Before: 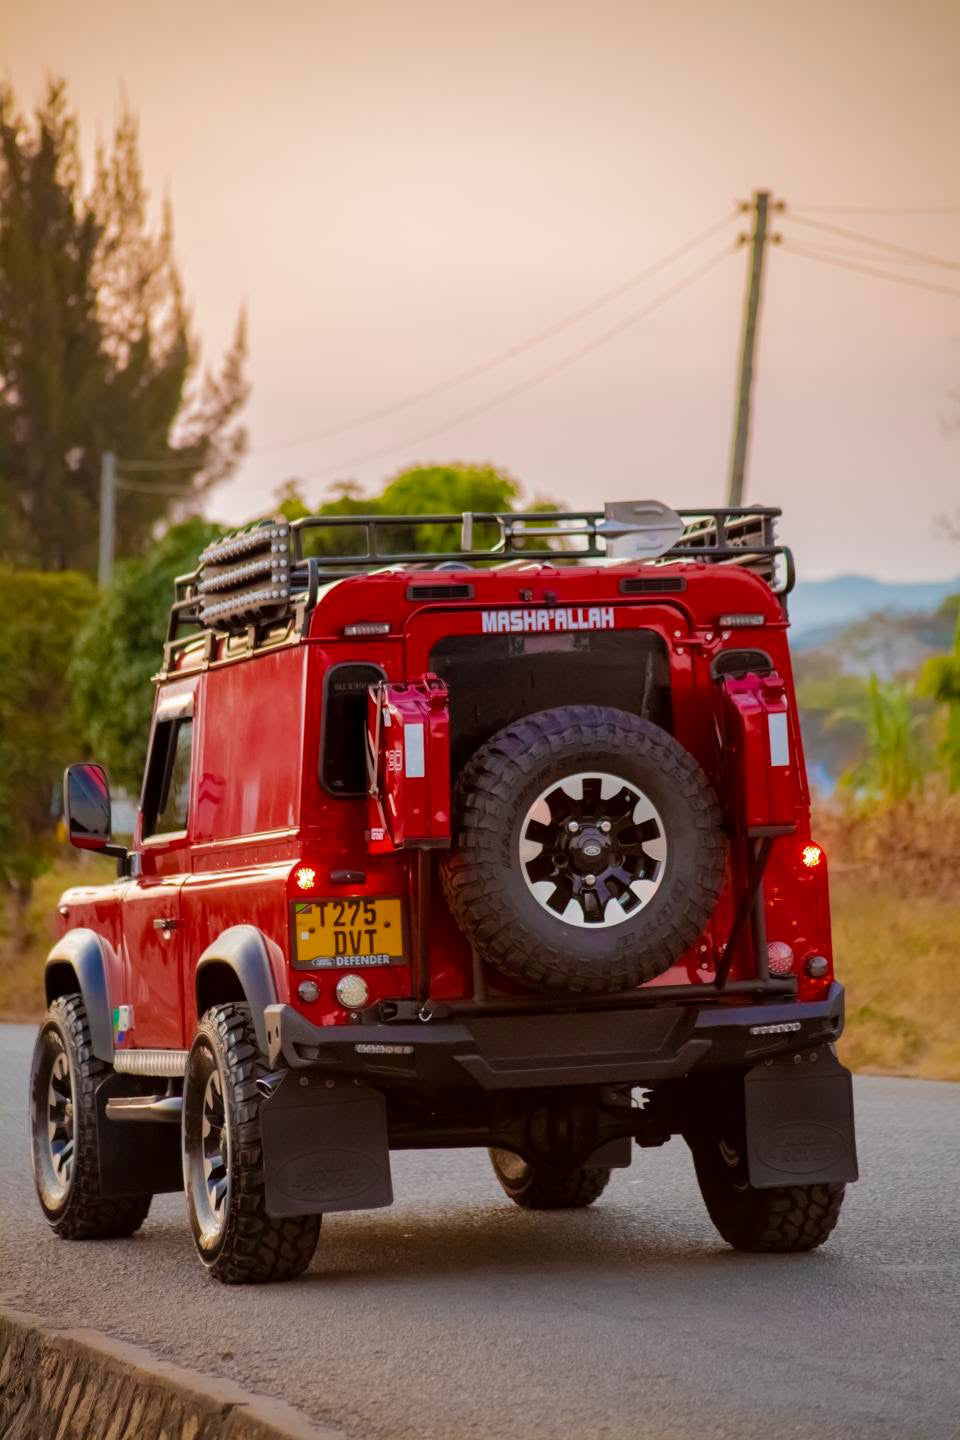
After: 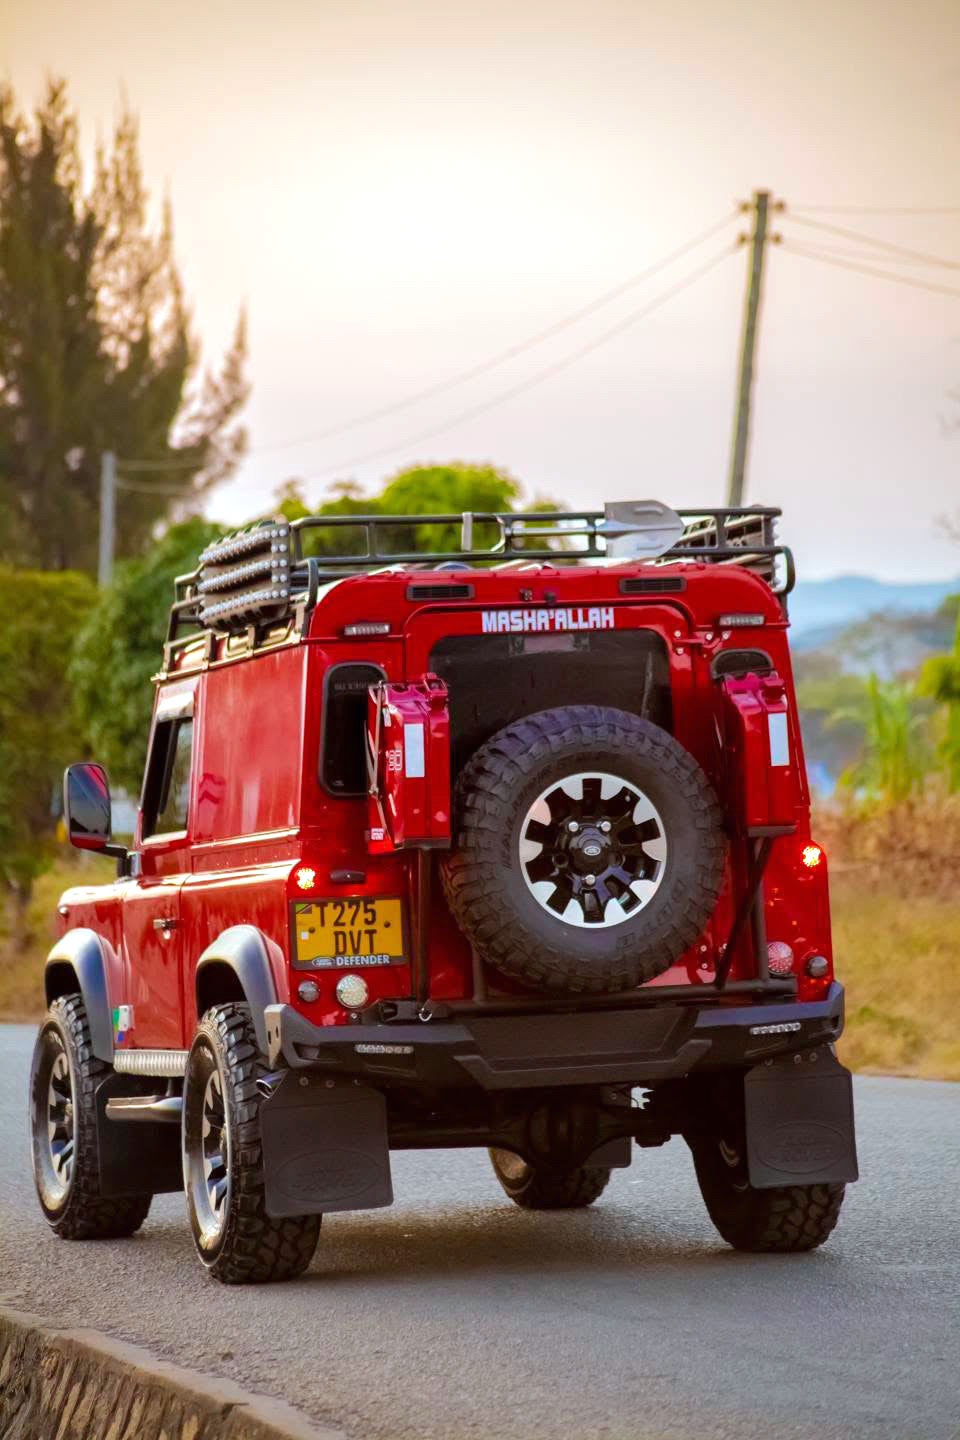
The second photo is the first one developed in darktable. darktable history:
exposure: black level correction 0, exposure 0.5 EV, compensate exposure bias true, compensate highlight preservation false
white balance: red 0.925, blue 1.046
